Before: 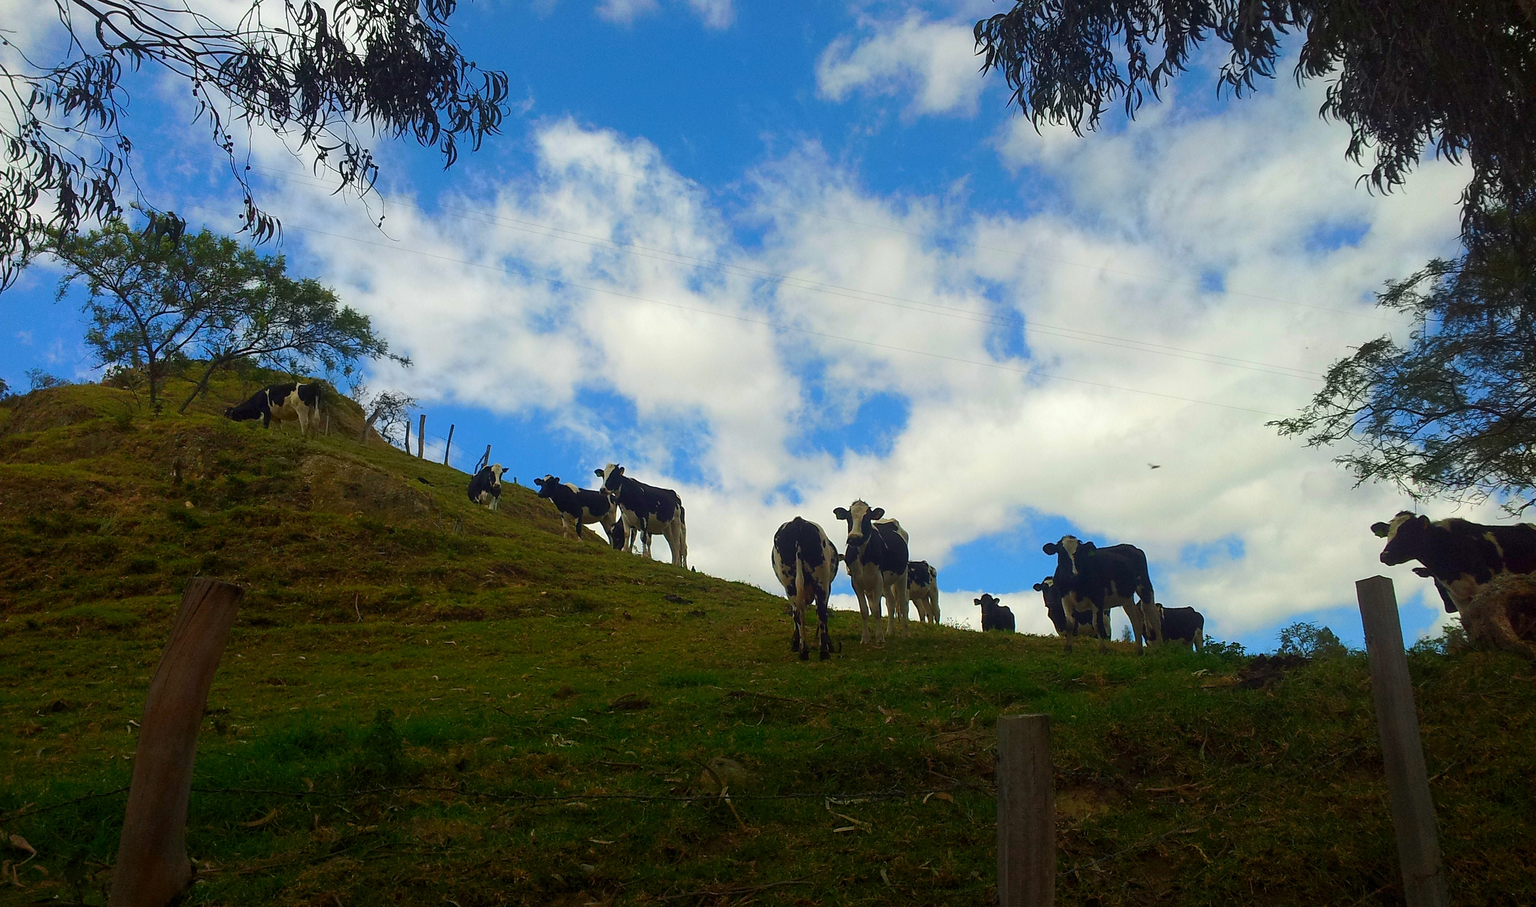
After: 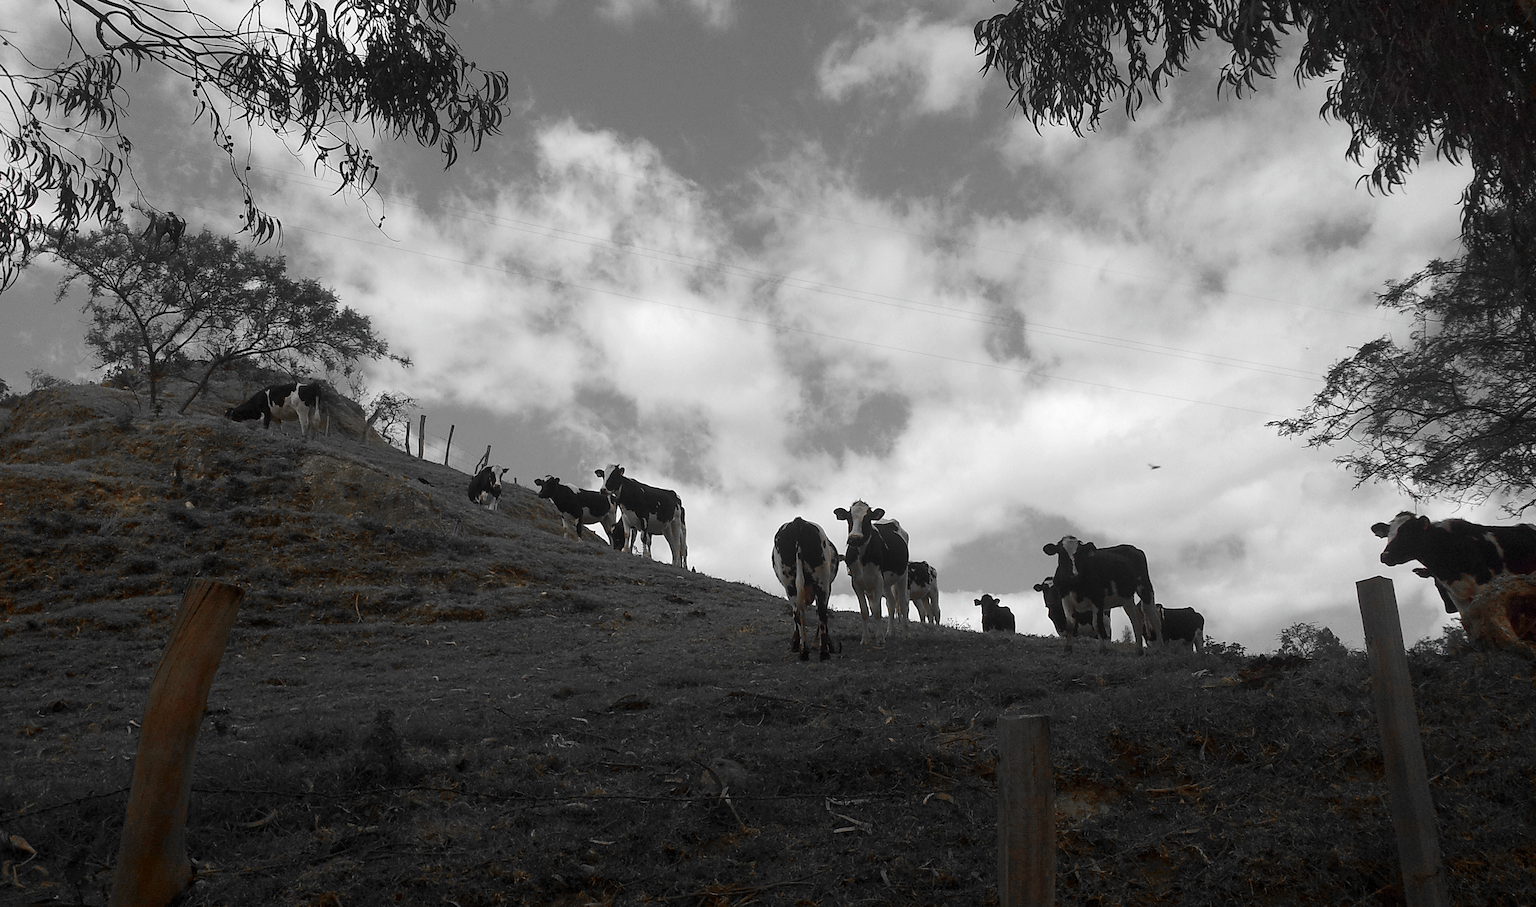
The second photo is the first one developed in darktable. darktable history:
color zones: curves: ch0 [(0, 0.65) (0.096, 0.644) (0.221, 0.539) (0.429, 0.5) (0.571, 0.5) (0.714, 0.5) (0.857, 0.5) (1, 0.65)]; ch1 [(0, 0.5) (0.143, 0.5) (0.257, -0.002) (0.429, 0.04) (0.571, -0.001) (0.714, -0.015) (0.857, 0.024) (1, 0.5)]
